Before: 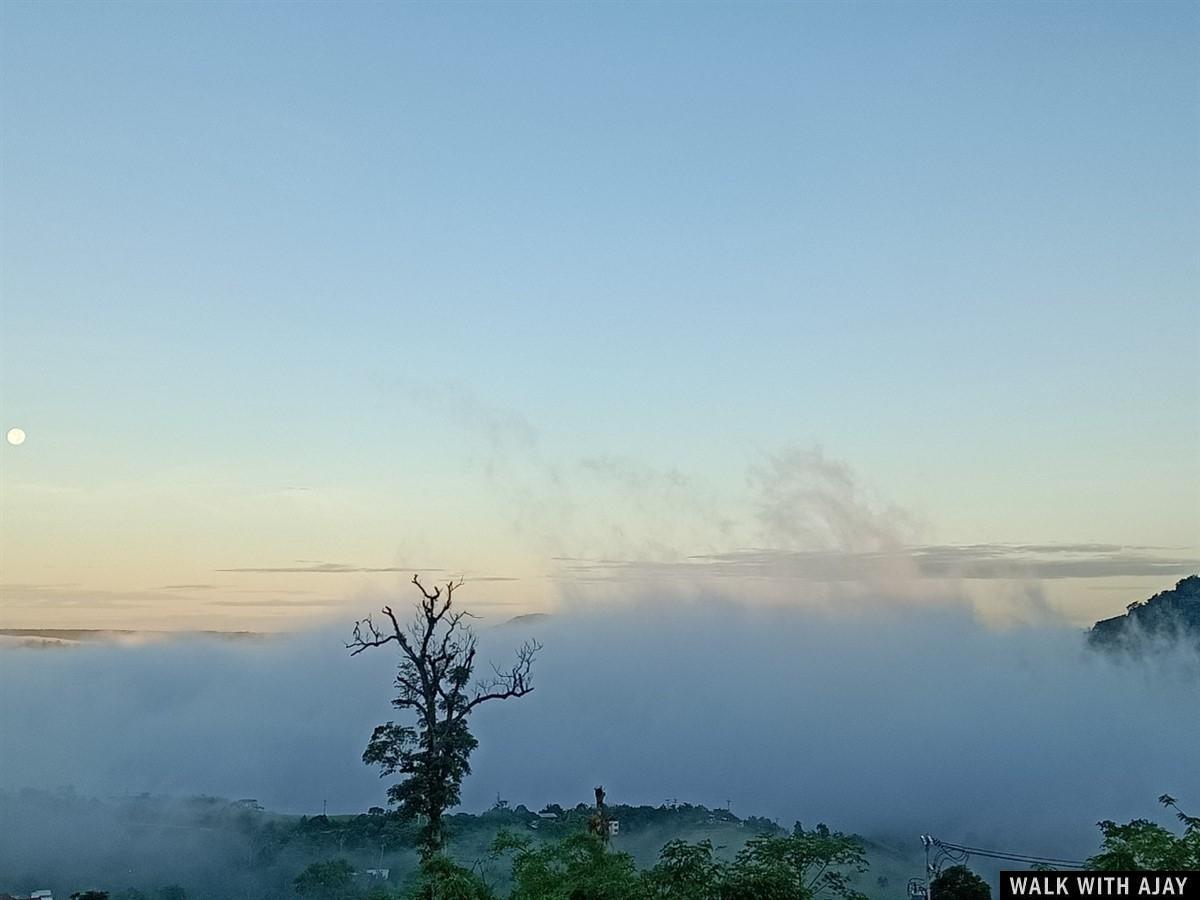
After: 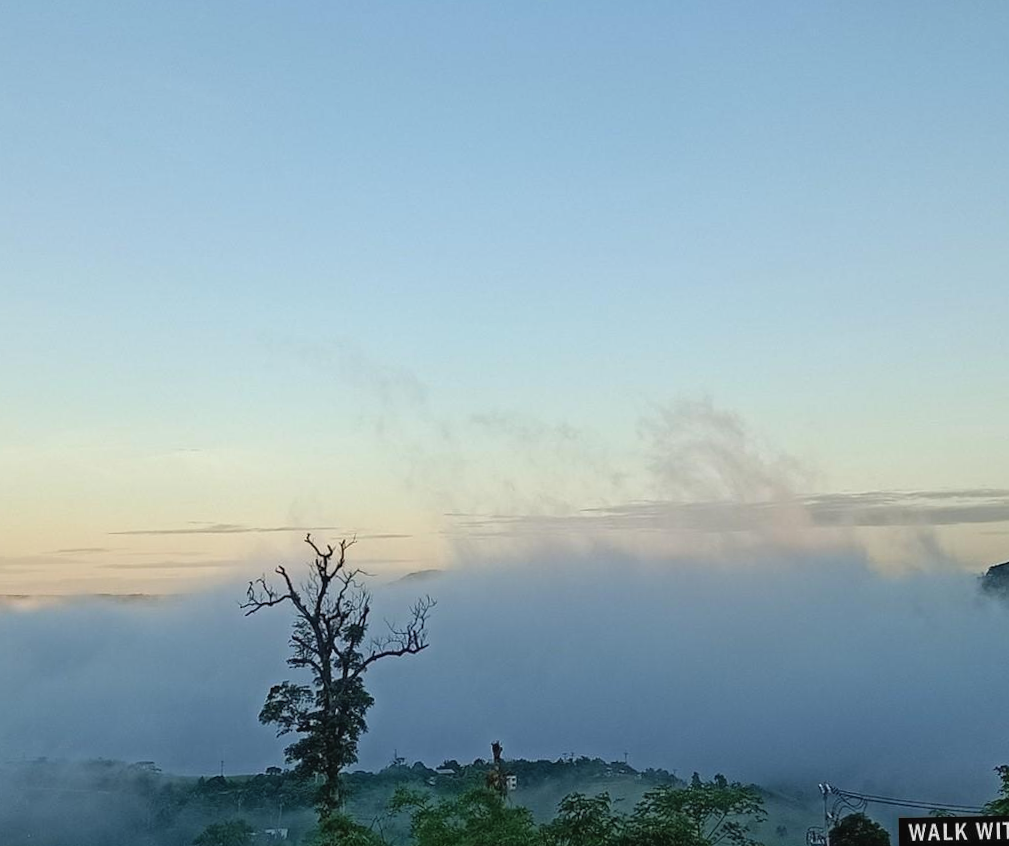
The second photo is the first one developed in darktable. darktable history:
rotate and perspective: rotation -1.17°, automatic cropping off
crop: left 9.807%, top 6.259%, right 7.334%, bottom 2.177%
exposure: black level correction -0.003, exposure 0.04 EV
